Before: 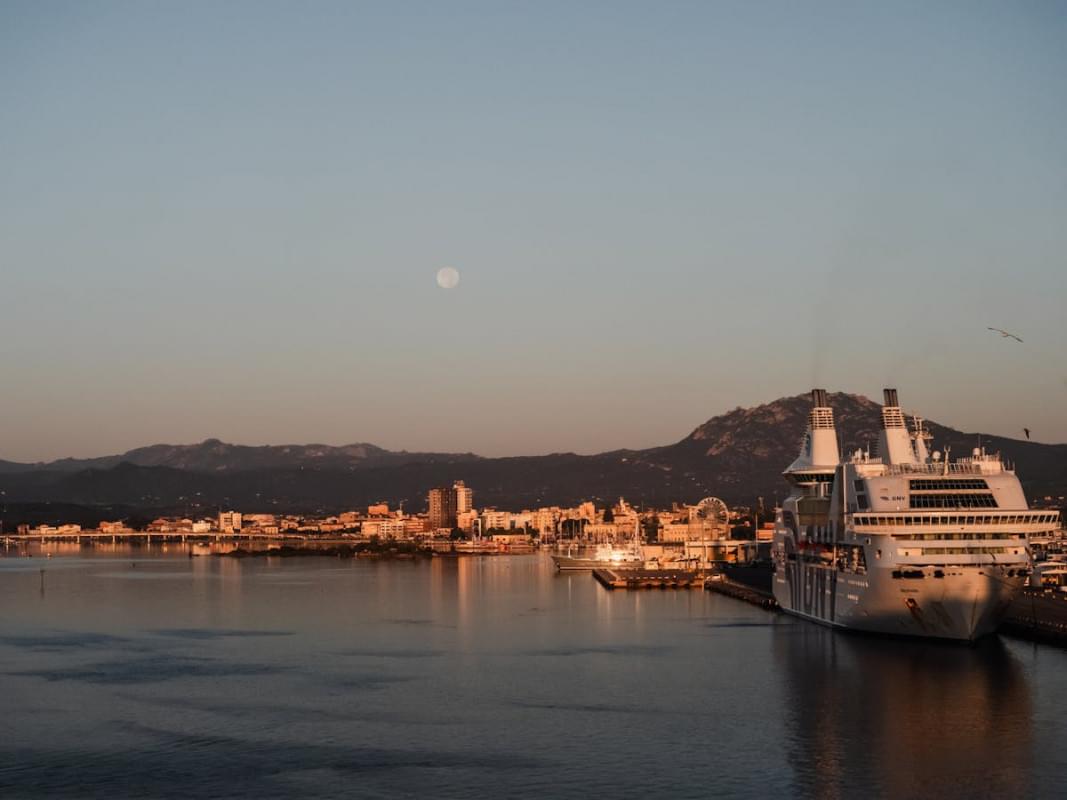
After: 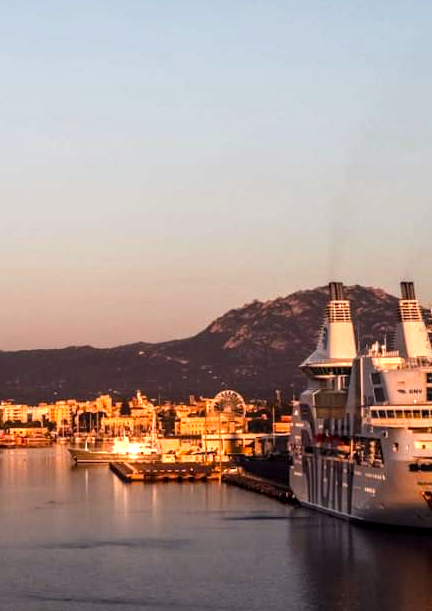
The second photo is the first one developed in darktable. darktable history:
local contrast: on, module defaults
color balance rgb: shadows lift › luminance -7.671%, shadows lift › chroma 2.397%, shadows lift › hue 167.7°, power › luminance -8.013%, power › chroma 1.365%, power › hue 330.46°, perceptual saturation grading › global saturation 25.32%
exposure: black level correction 0, exposure 0.896 EV, compensate highlight preservation false
crop: left 45.33%, top 13.453%, right 14.089%, bottom 10.085%
